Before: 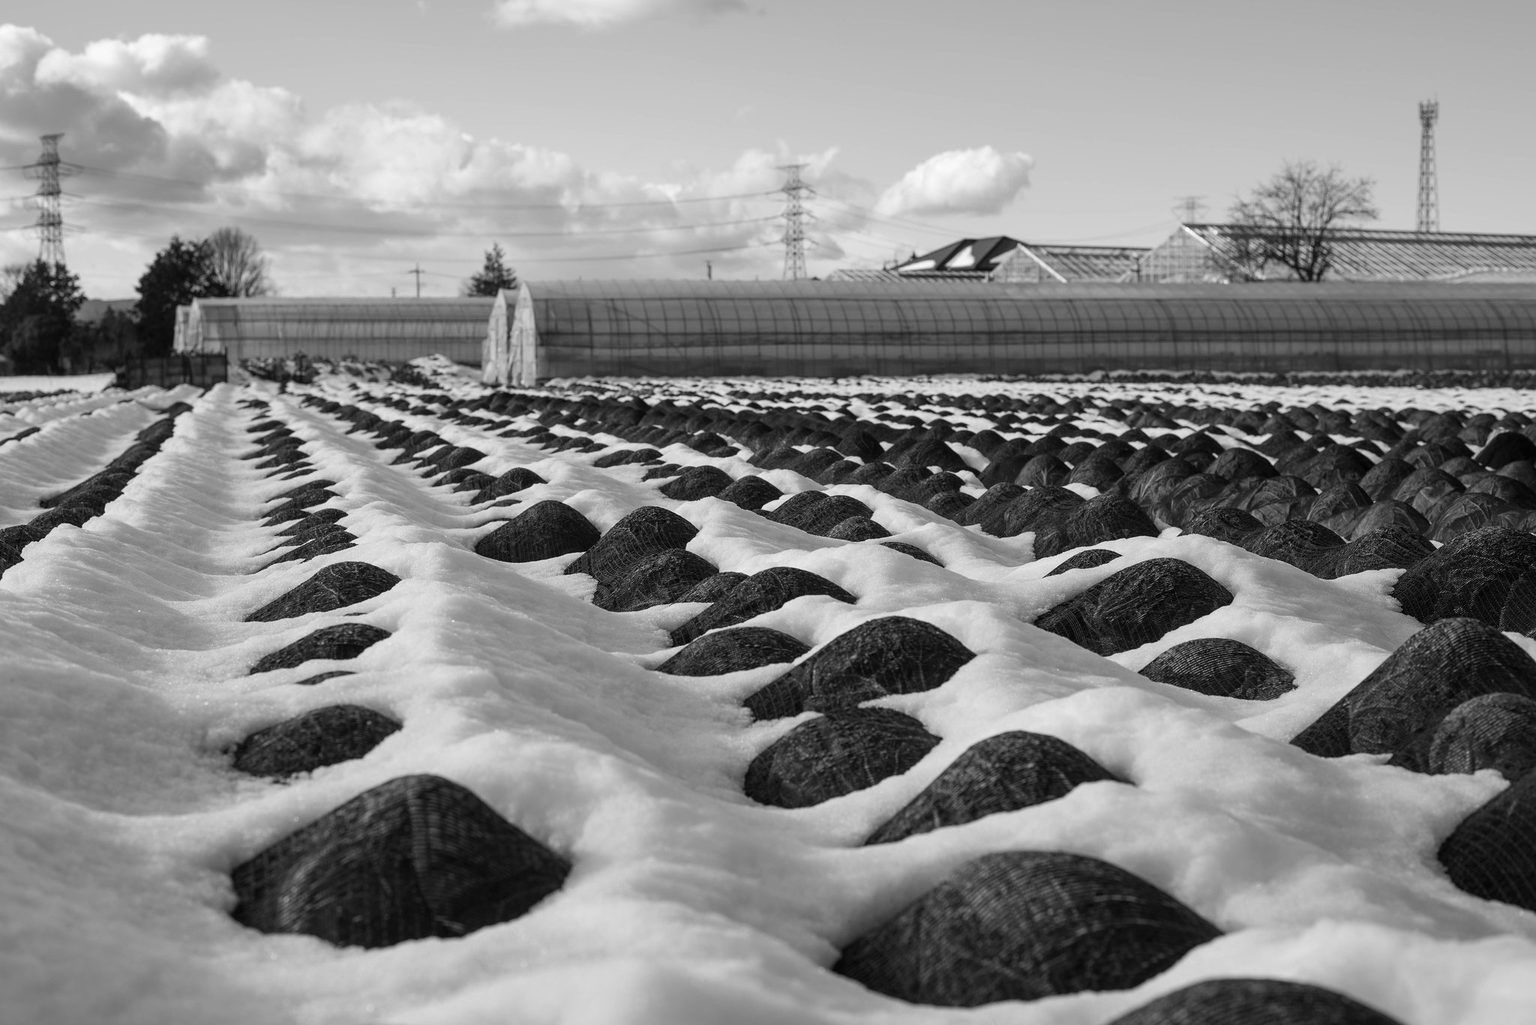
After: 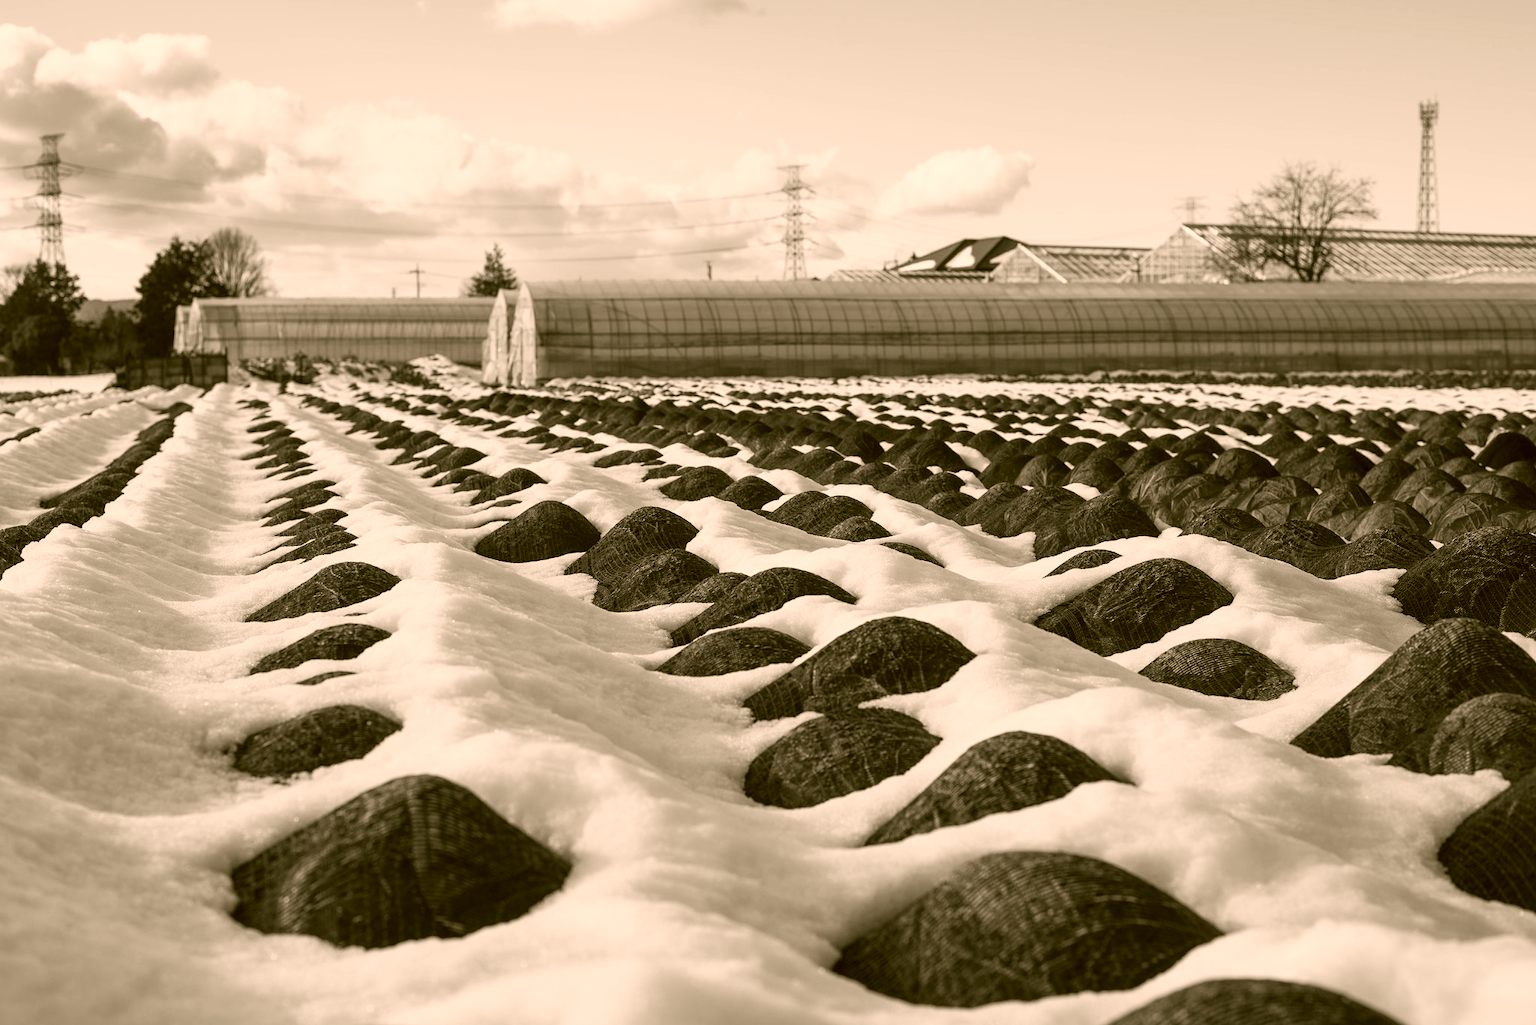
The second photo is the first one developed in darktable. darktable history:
color correction: highlights a* 8.62, highlights b* 15.66, shadows a* -0.649, shadows b* 26.14
base curve: curves: ch0 [(0, 0) (0.579, 0.807) (1, 1)], preserve colors none
